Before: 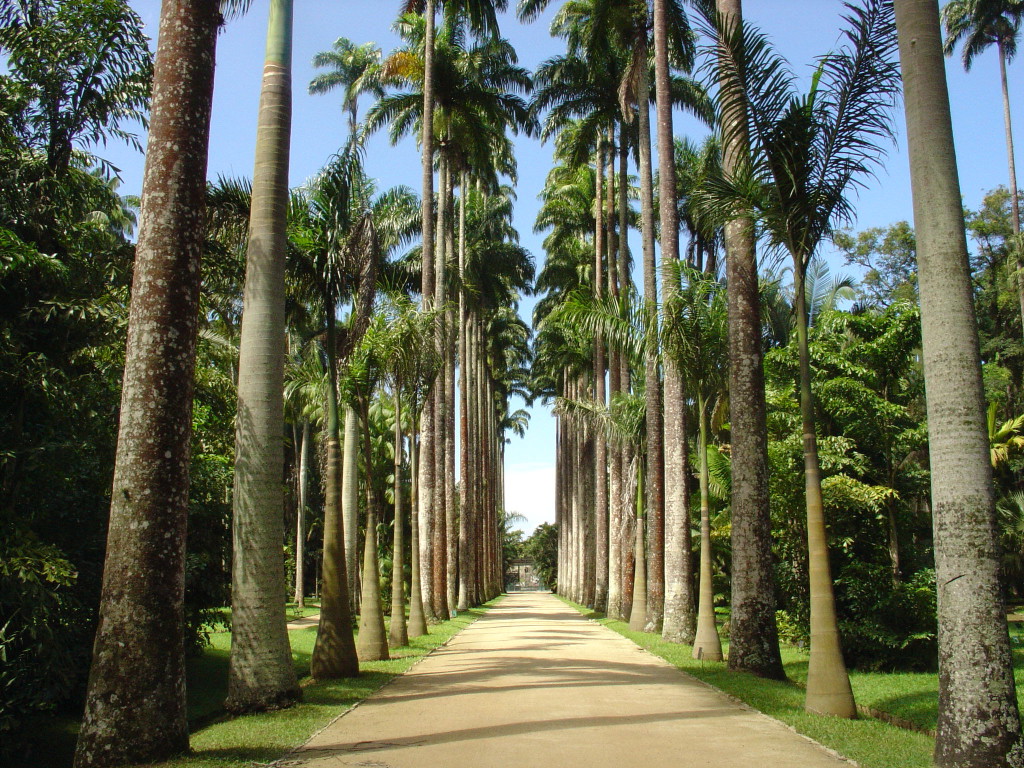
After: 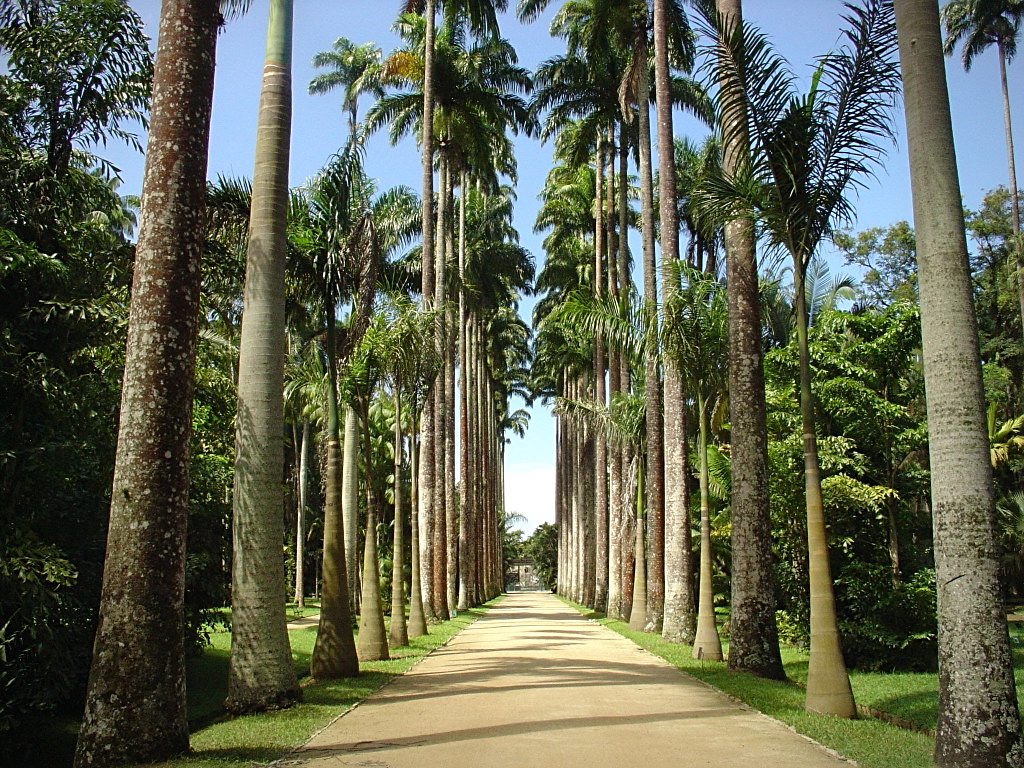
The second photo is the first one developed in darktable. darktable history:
vignetting: fall-off radius 60.95%, brightness -0.438, saturation -0.19
sharpen: on, module defaults
